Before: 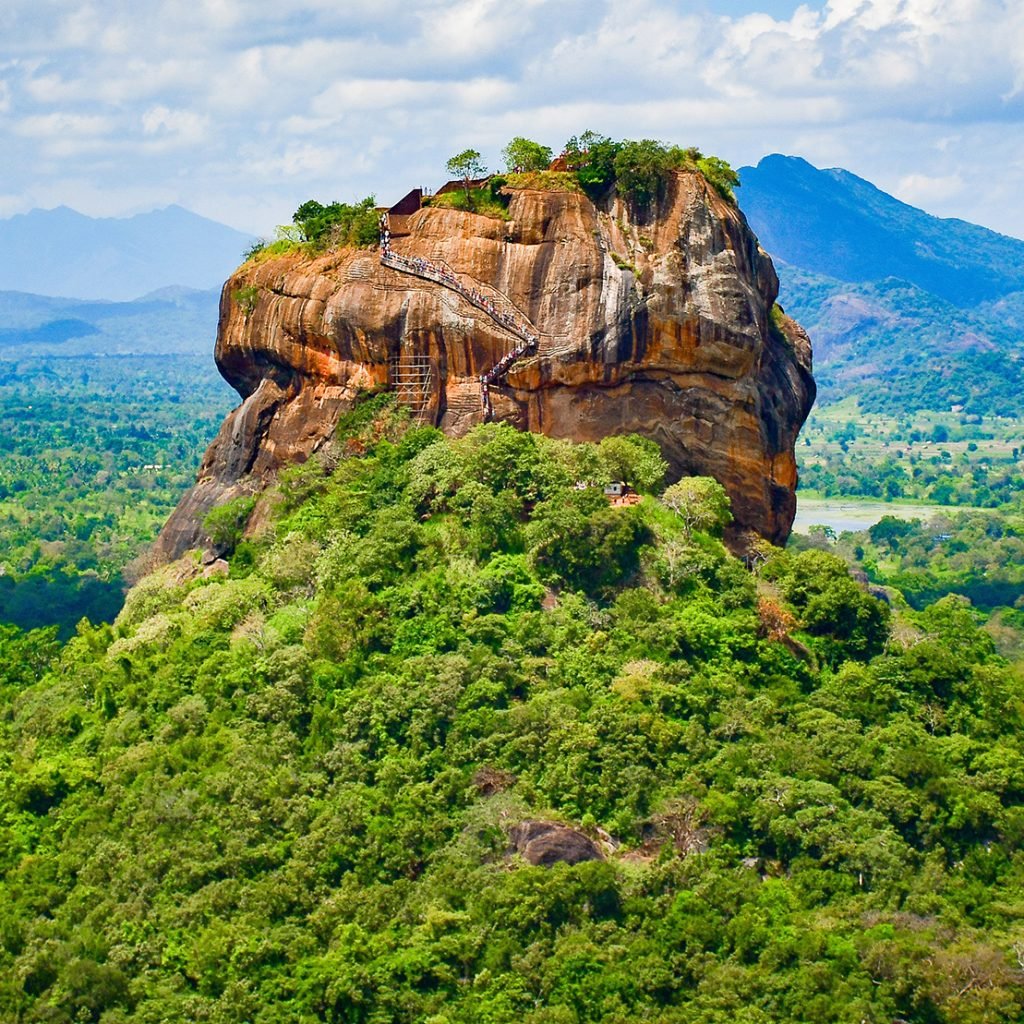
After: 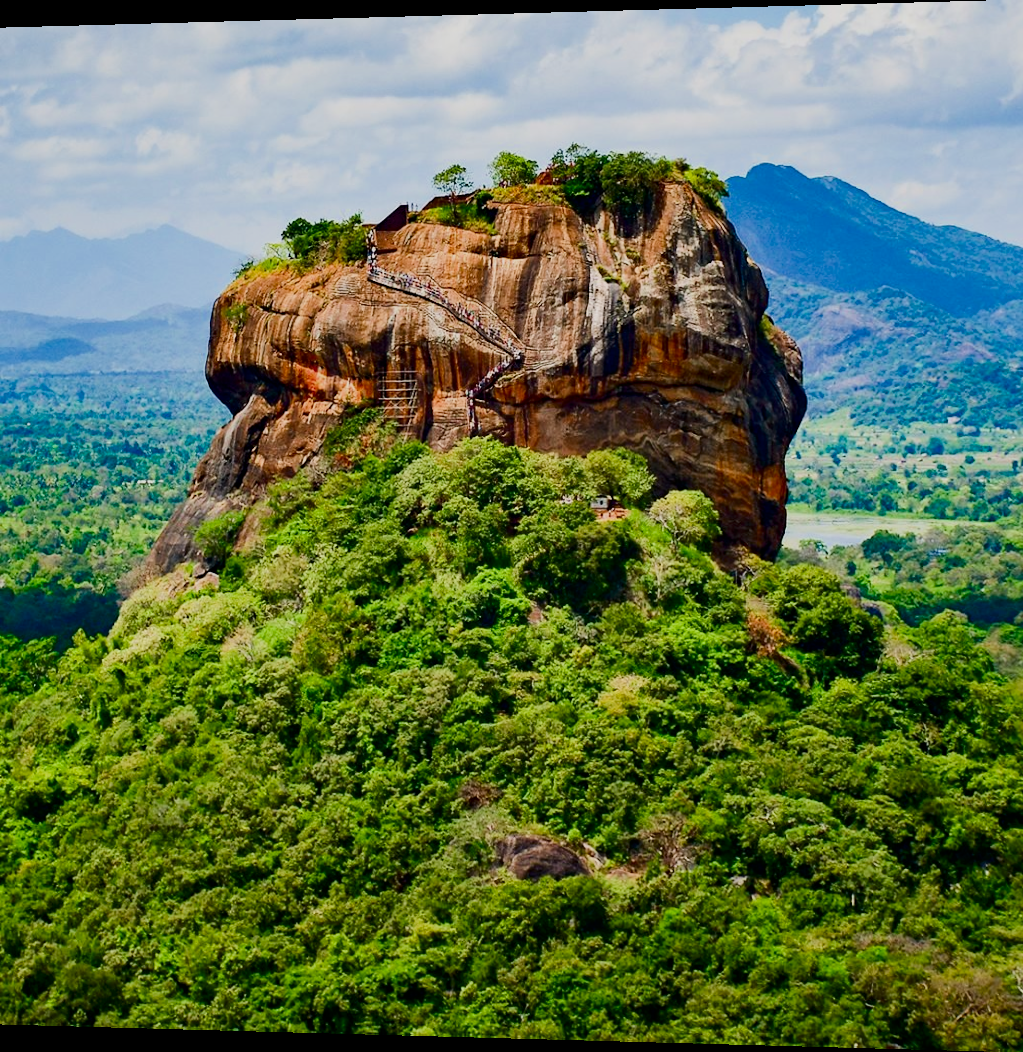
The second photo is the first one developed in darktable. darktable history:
rotate and perspective: lens shift (horizontal) -0.055, automatic cropping off
contrast brightness saturation: contrast 0.2, brightness -0.11, saturation 0.1
filmic rgb: black relative exposure -7.65 EV, white relative exposure 4.56 EV, hardness 3.61
exposure: compensate highlight preservation false
